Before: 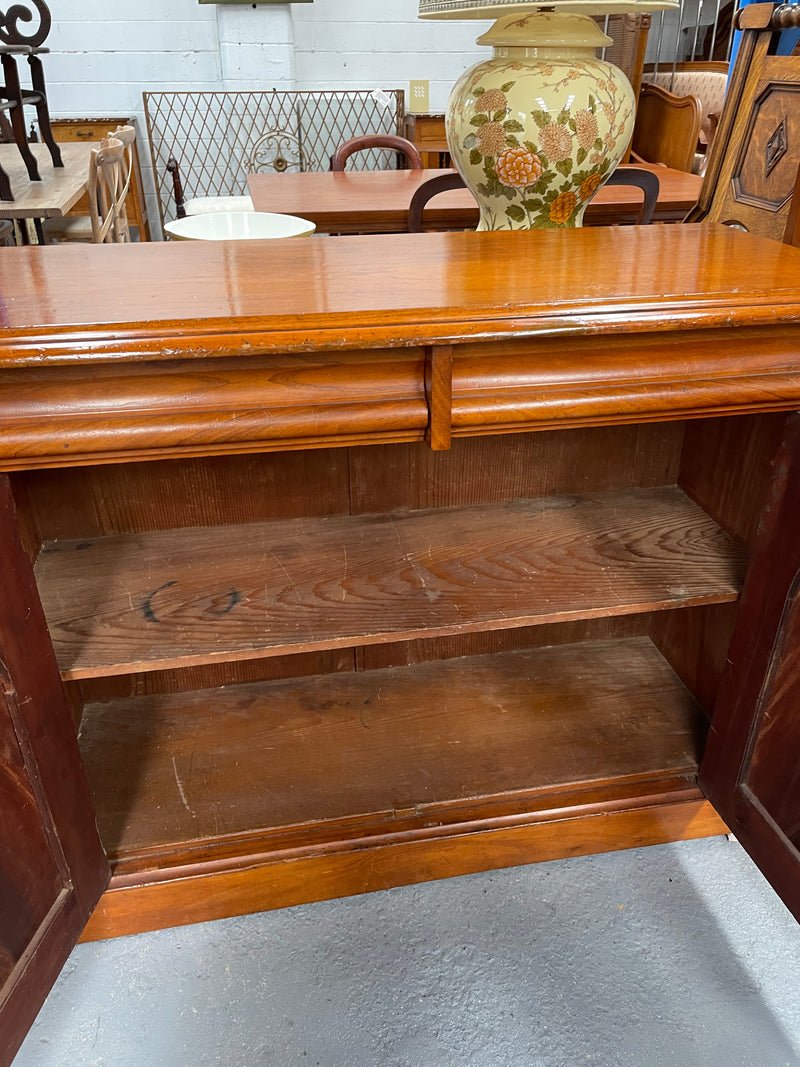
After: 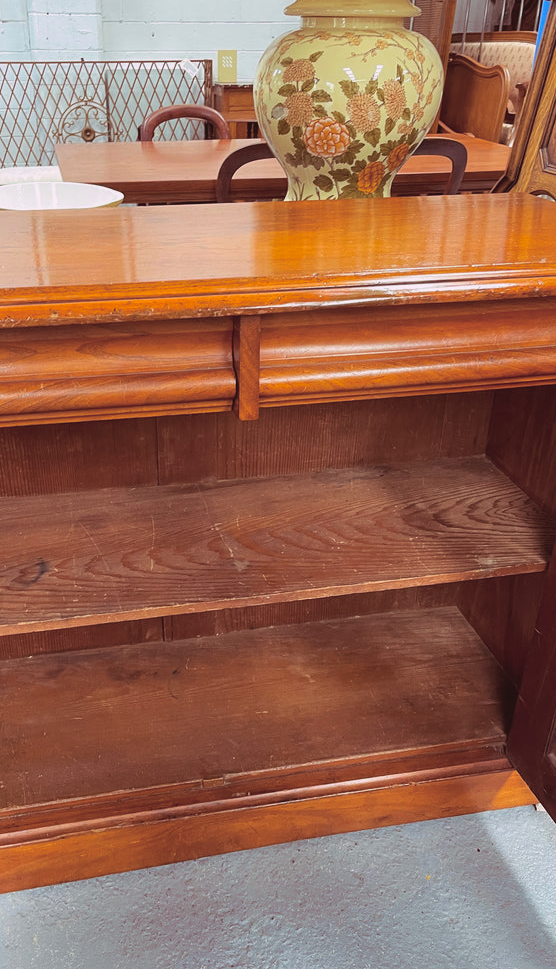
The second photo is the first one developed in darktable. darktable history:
split-toning: highlights › hue 298.8°, highlights › saturation 0.73, compress 41.76%
contrast brightness saturation: contrast -0.1, brightness 0.05, saturation 0.08
crop and rotate: left 24.034%, top 2.838%, right 6.406%, bottom 6.299%
